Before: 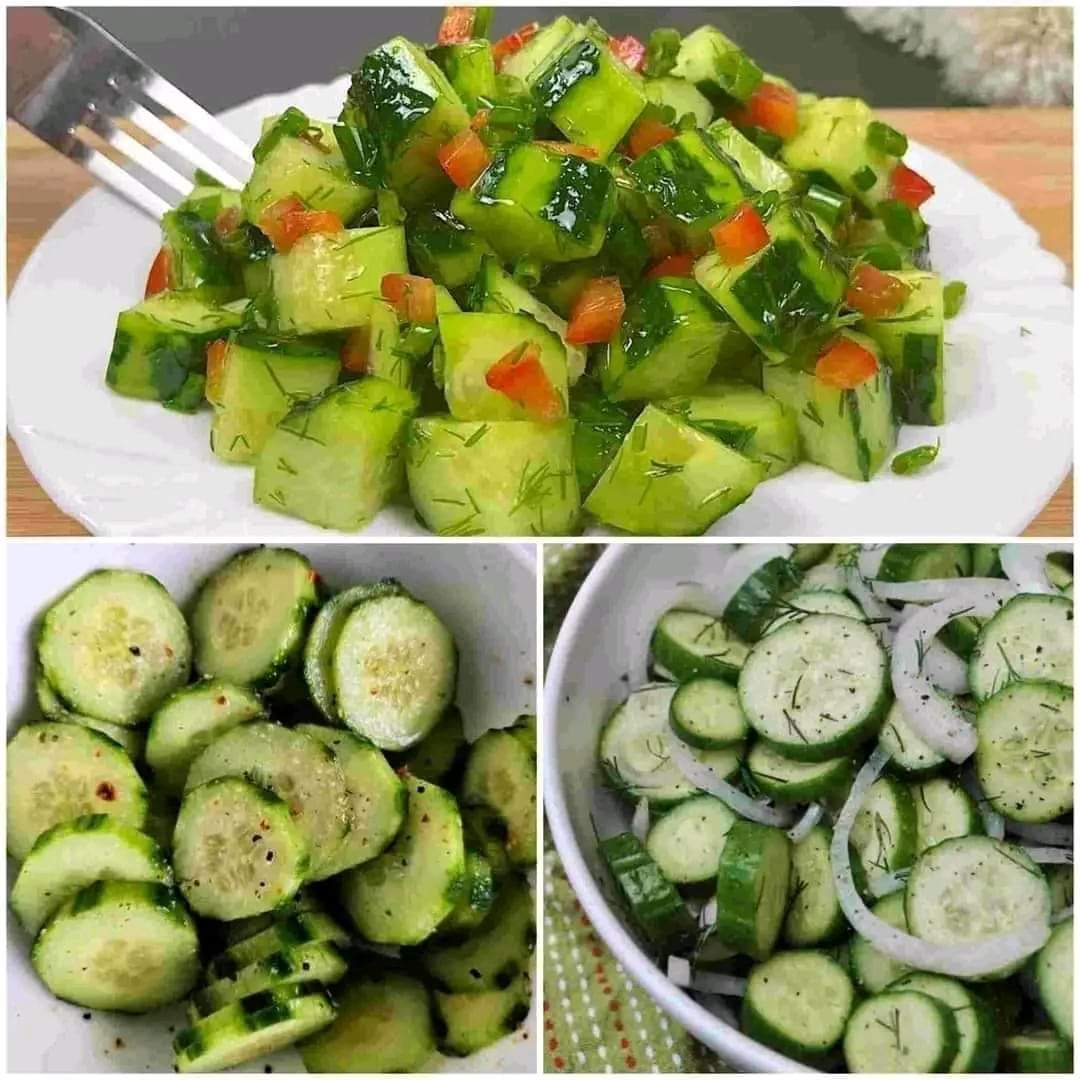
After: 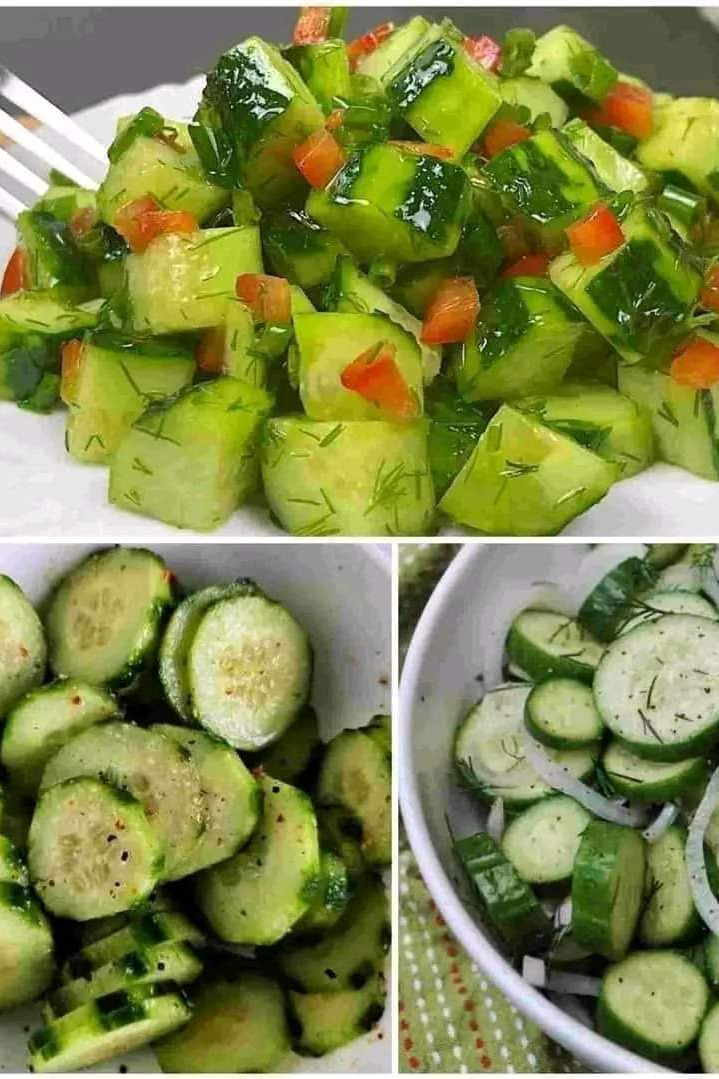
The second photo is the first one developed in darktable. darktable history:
crop and rotate: left 13.464%, right 19.909%
